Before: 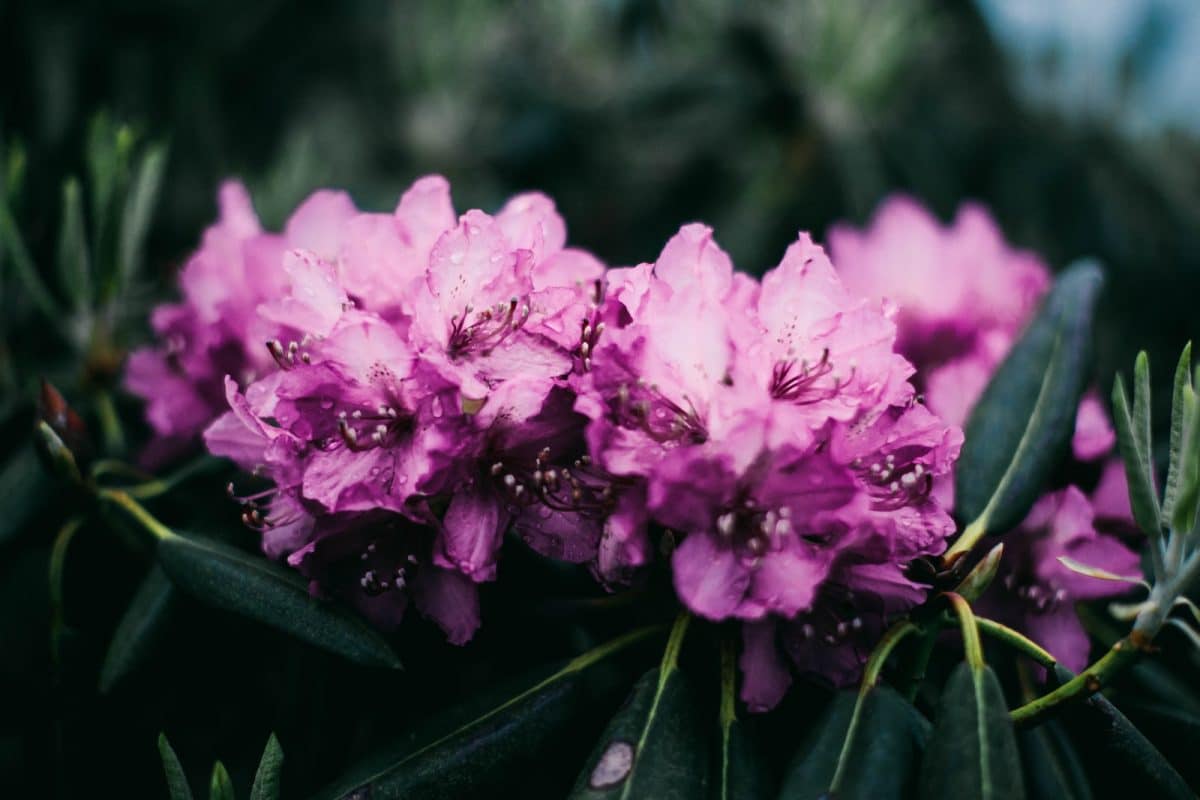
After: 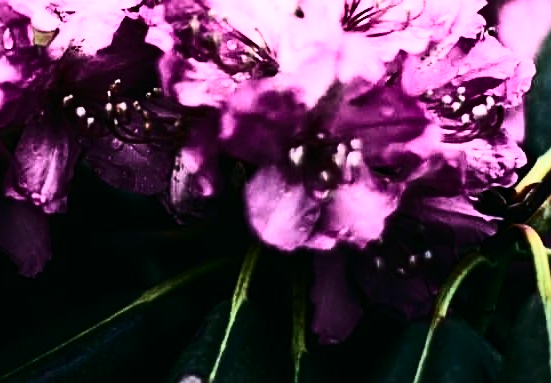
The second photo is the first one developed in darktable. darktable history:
crop: left 35.825%, top 46.01%, right 18.226%, bottom 6.07%
sharpen: on, module defaults
contrast brightness saturation: contrast 0.372, brightness 0.109
base curve: curves: ch0 [(0, 0) (0.036, 0.025) (0.121, 0.166) (0.206, 0.329) (0.605, 0.79) (1, 1)]
